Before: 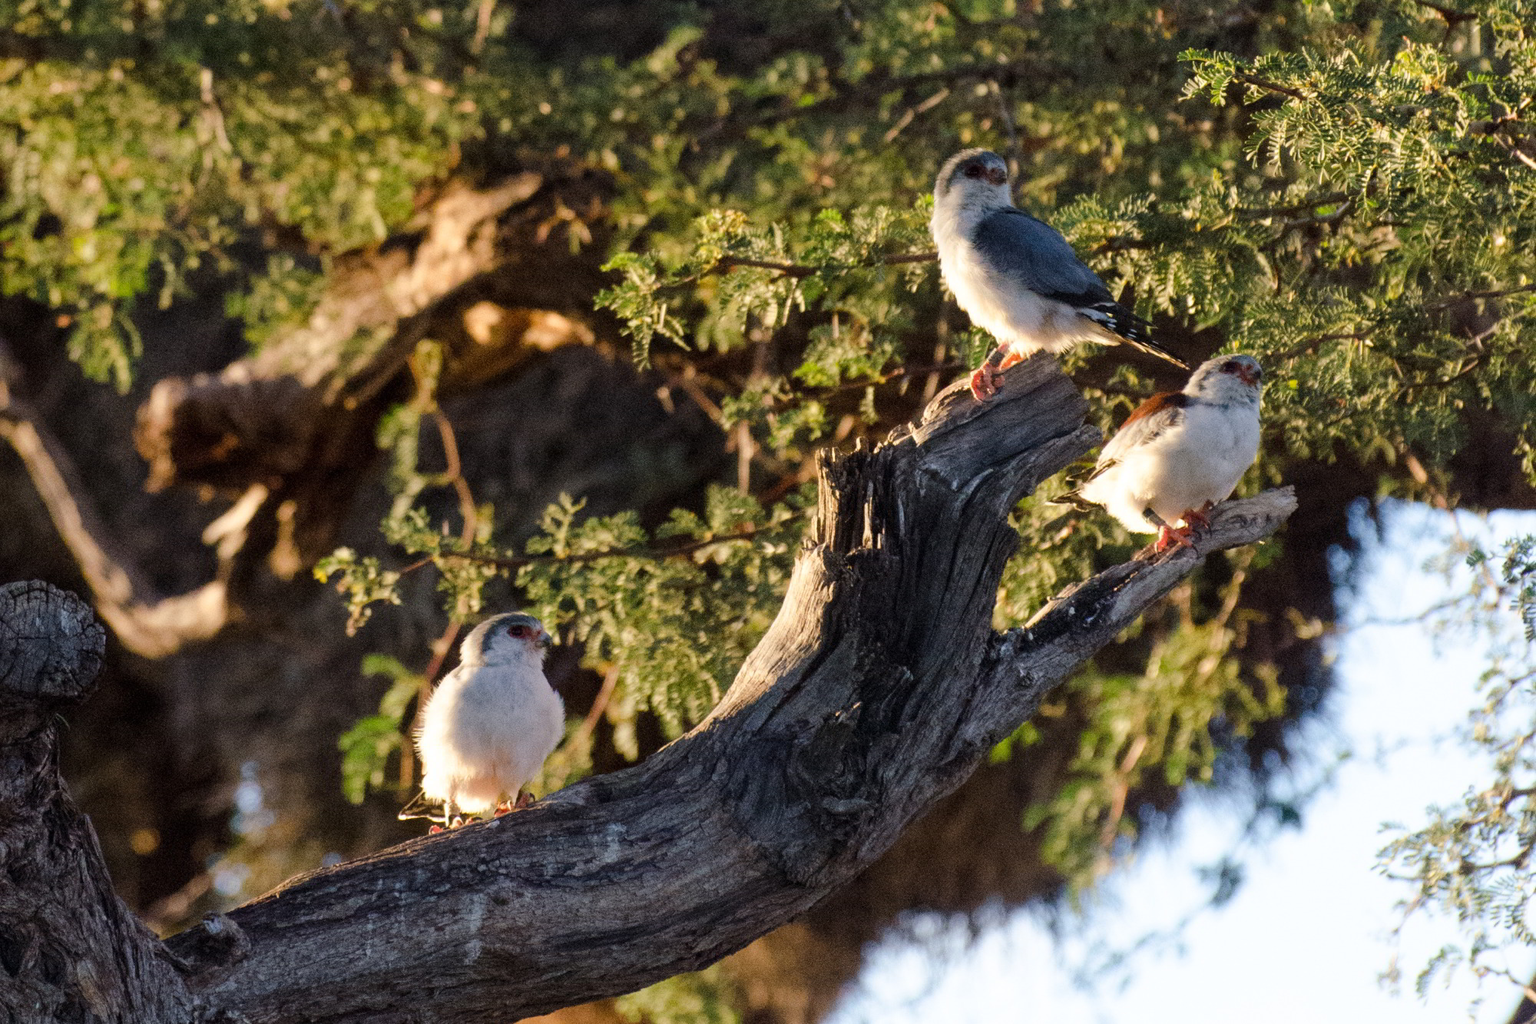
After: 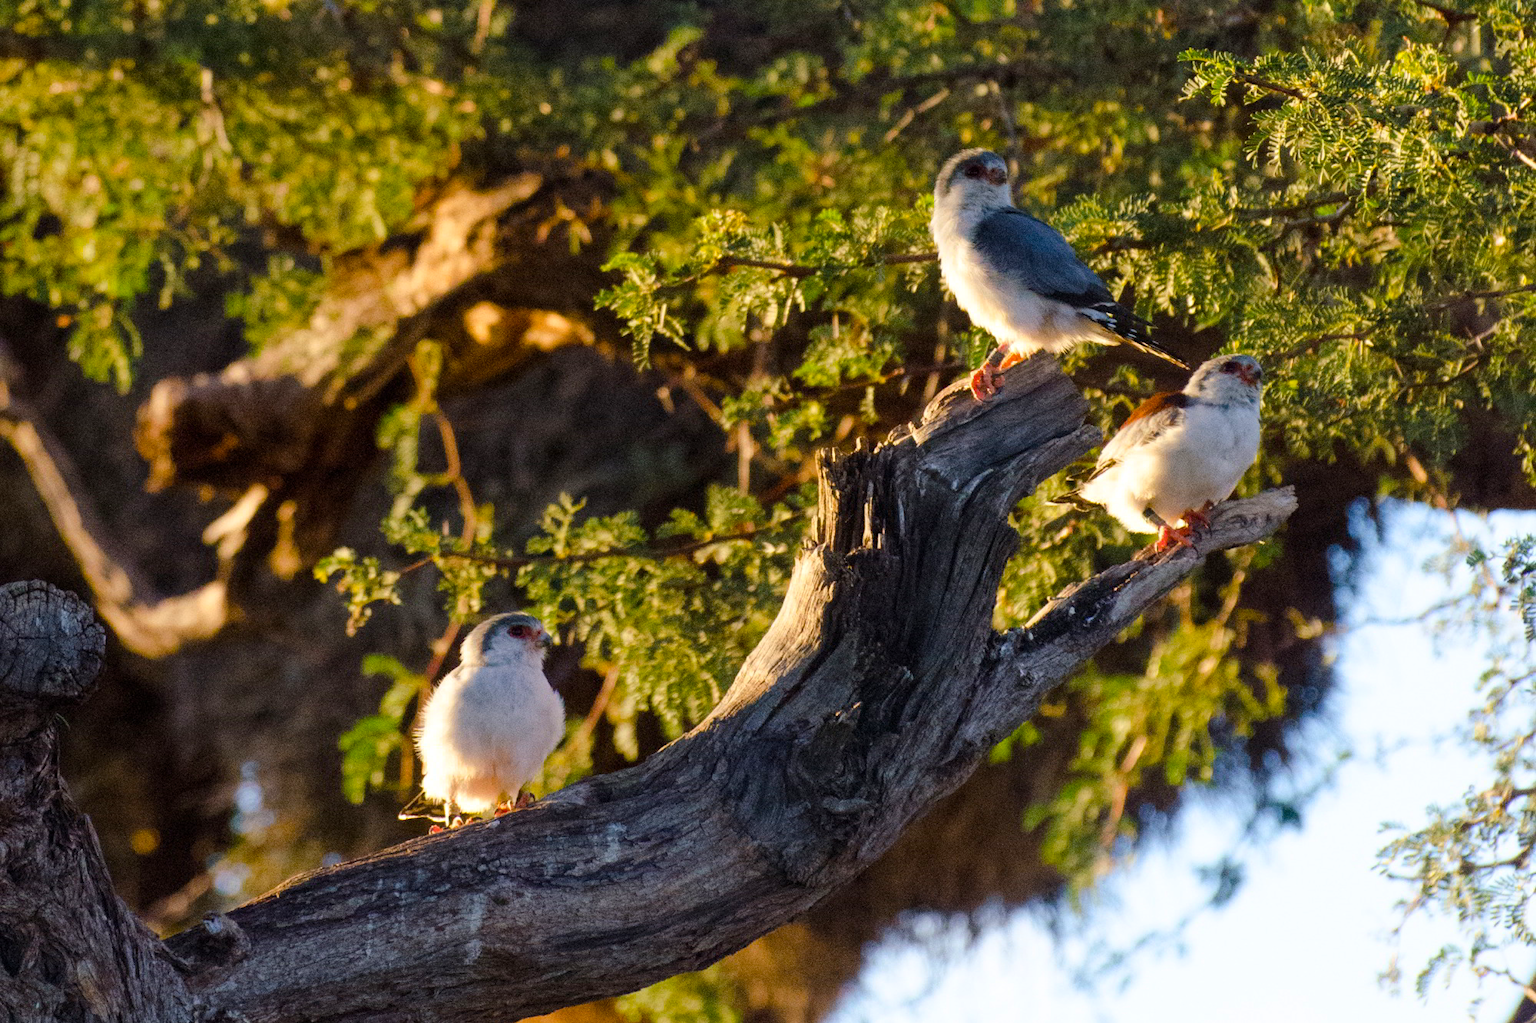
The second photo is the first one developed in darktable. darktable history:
tone equalizer: on, module defaults
color balance rgb: perceptual saturation grading › global saturation 25%, global vibrance 20%
